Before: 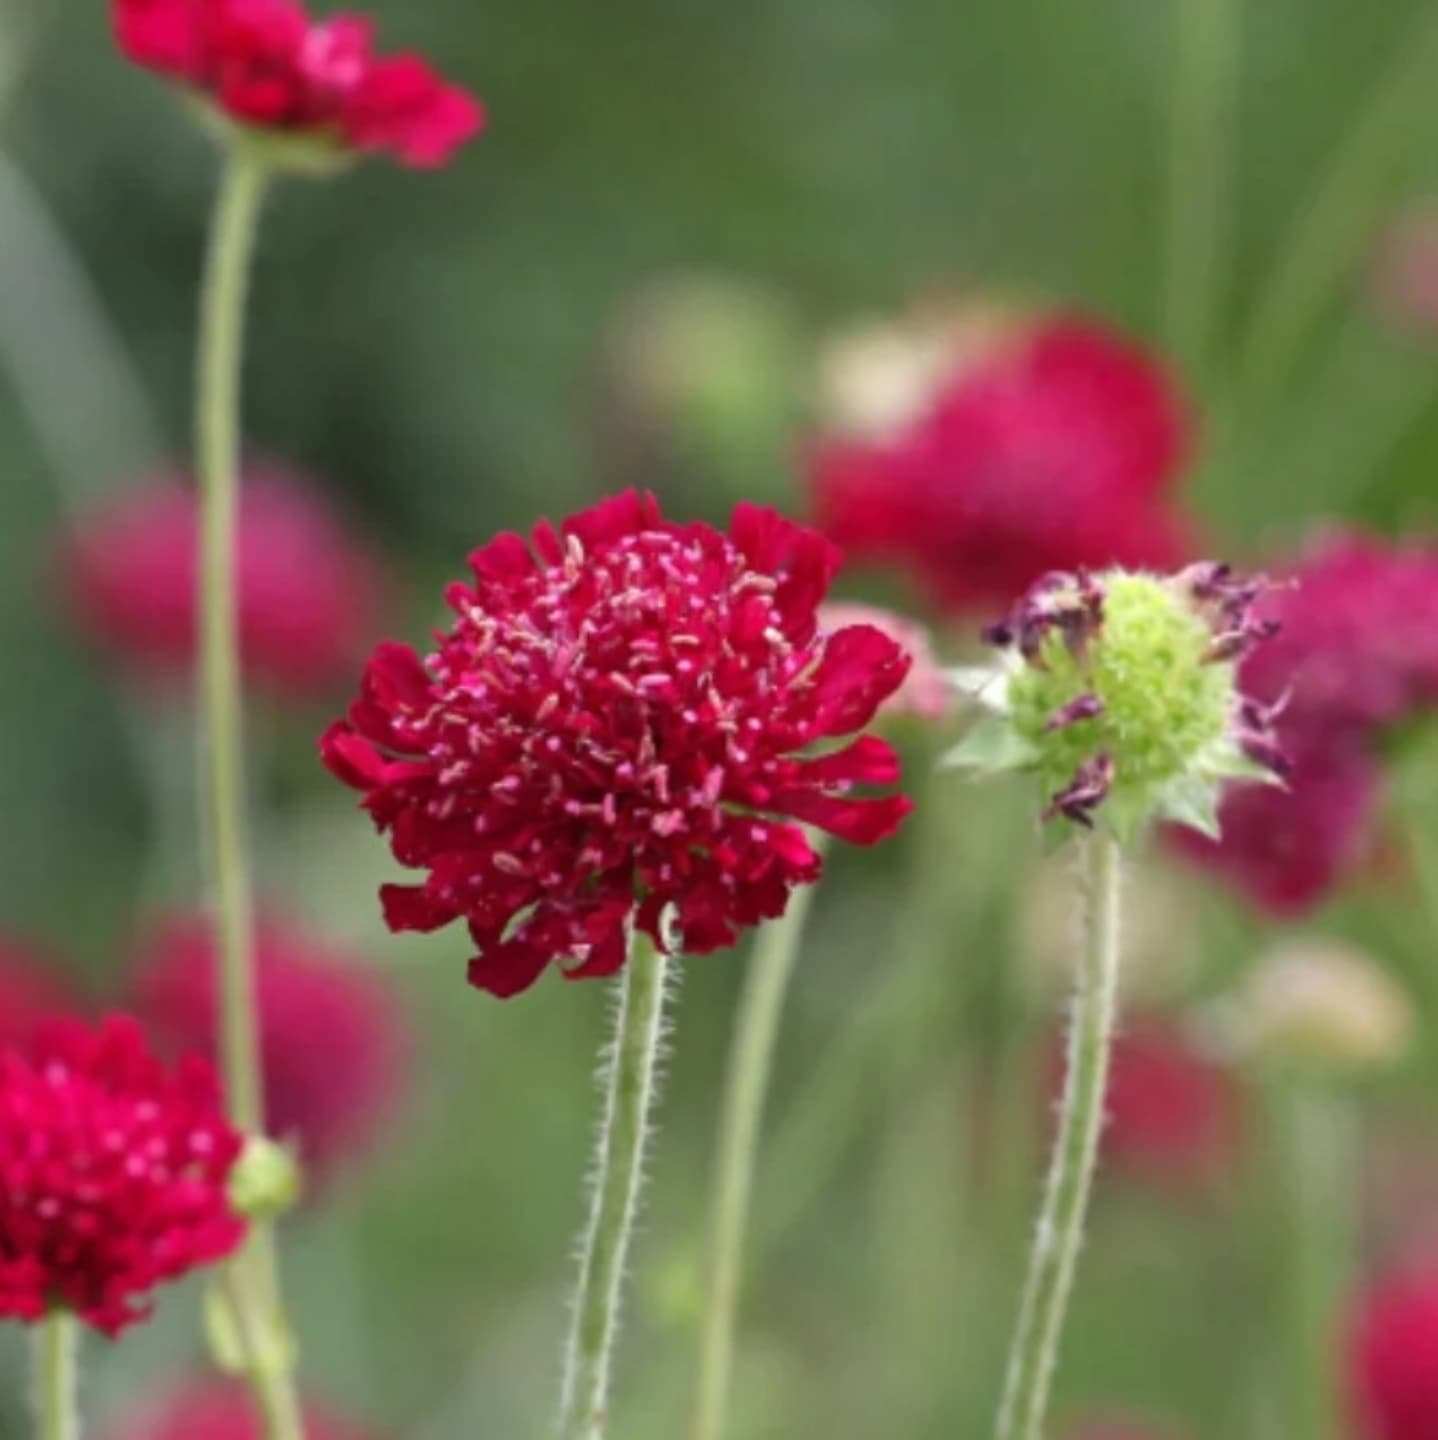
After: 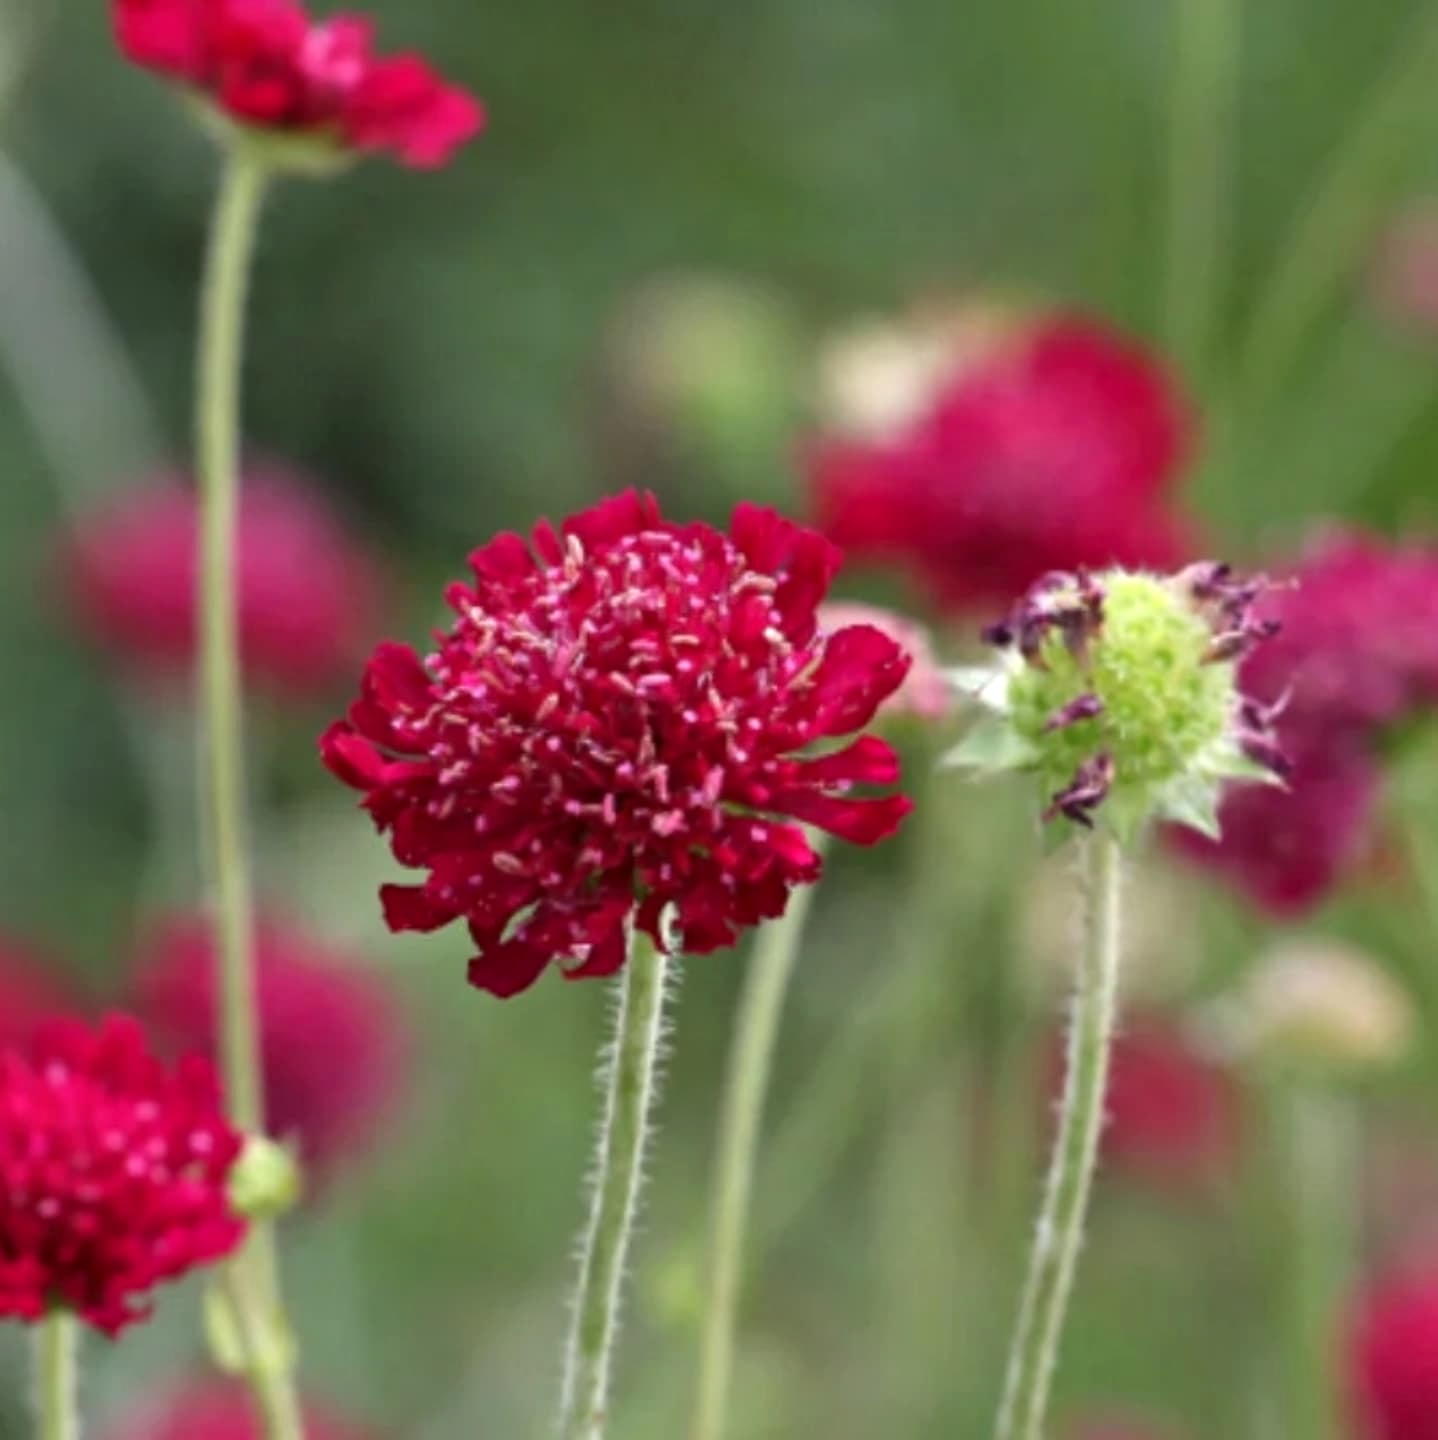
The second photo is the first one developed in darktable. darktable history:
contrast equalizer: octaves 7, y [[0.6 ×6], [0.55 ×6], [0 ×6], [0 ×6], [0 ×6]], mix 0.29
